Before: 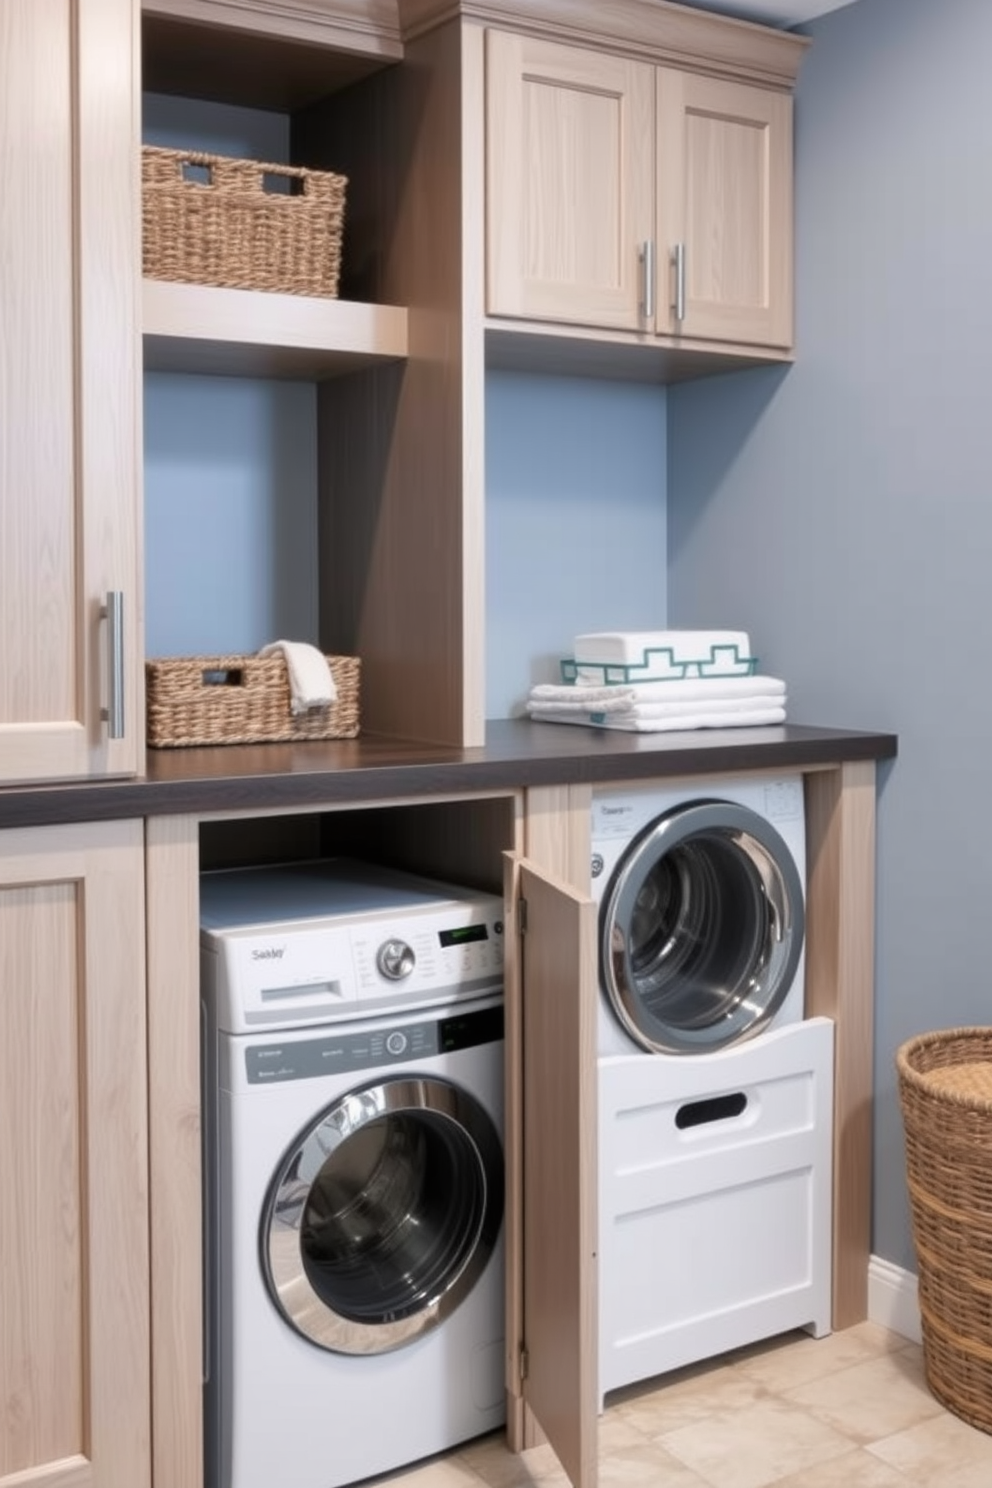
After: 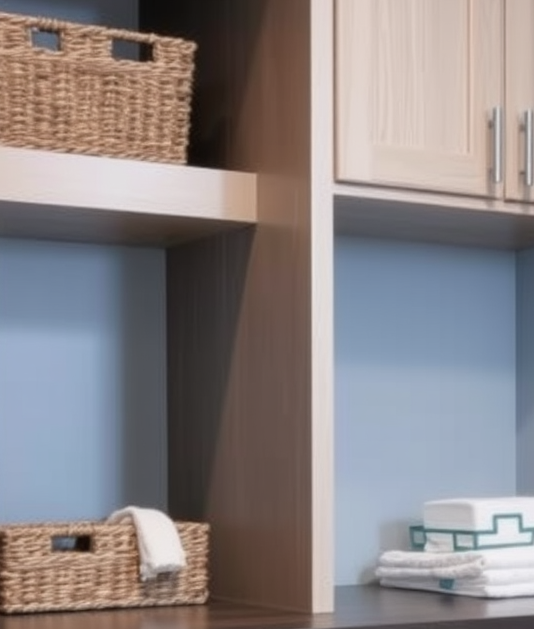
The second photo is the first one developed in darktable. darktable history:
crop: left 15.306%, top 9.065%, right 30.789%, bottom 48.638%
exposure: exposure -0.064 EV, compensate highlight preservation false
